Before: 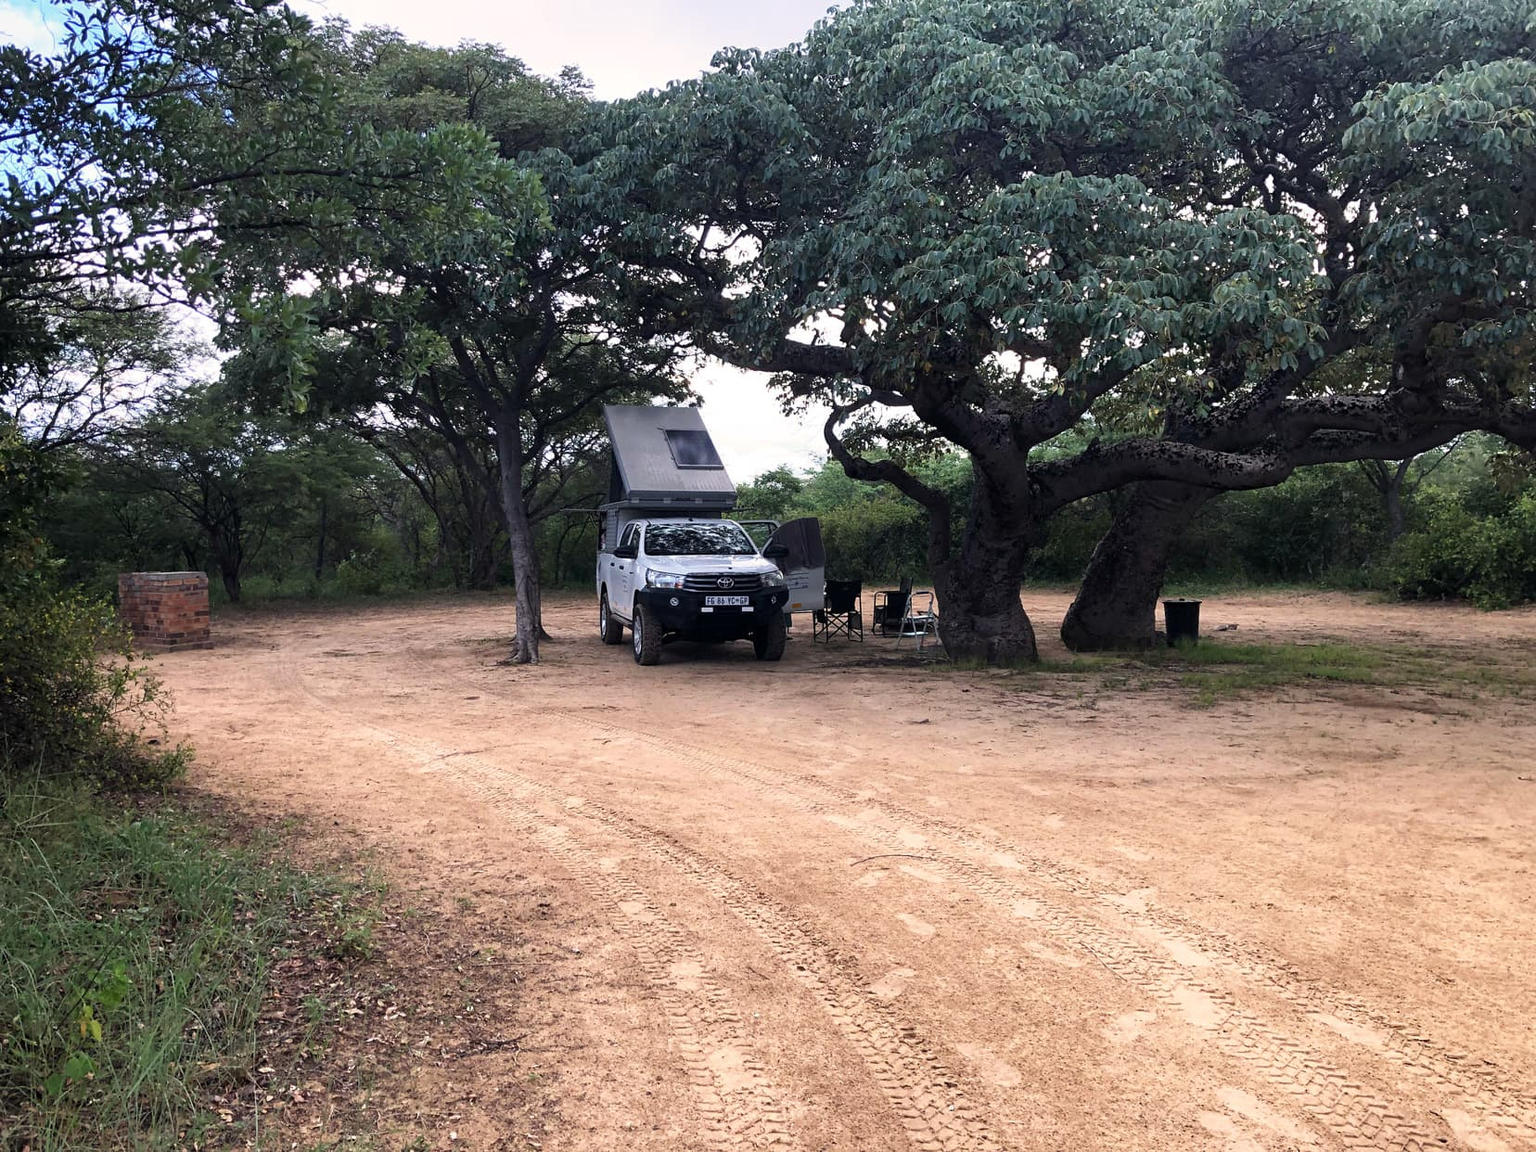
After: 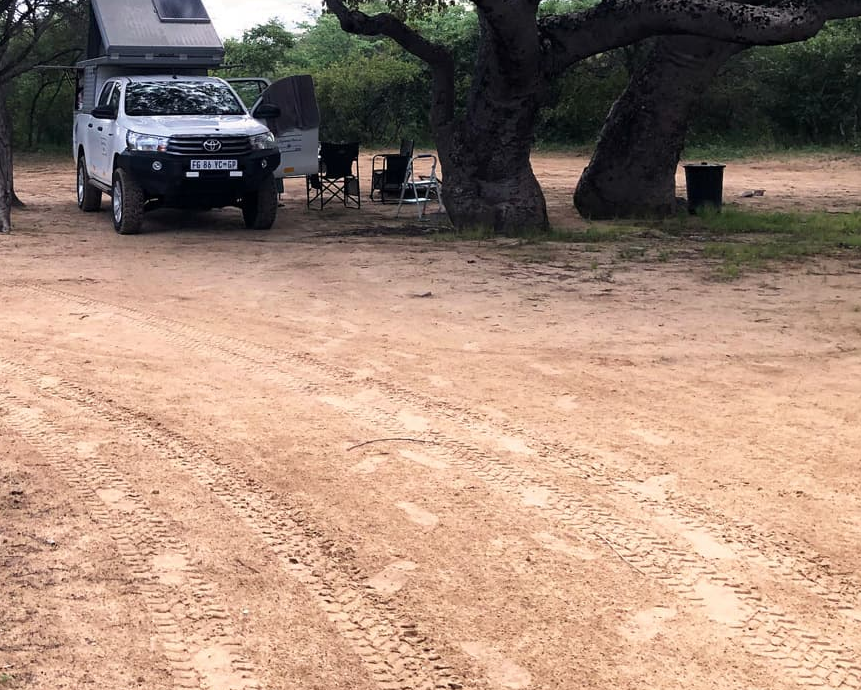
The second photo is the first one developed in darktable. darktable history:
crop: left 34.429%, top 38.906%, right 13.52%, bottom 5.465%
